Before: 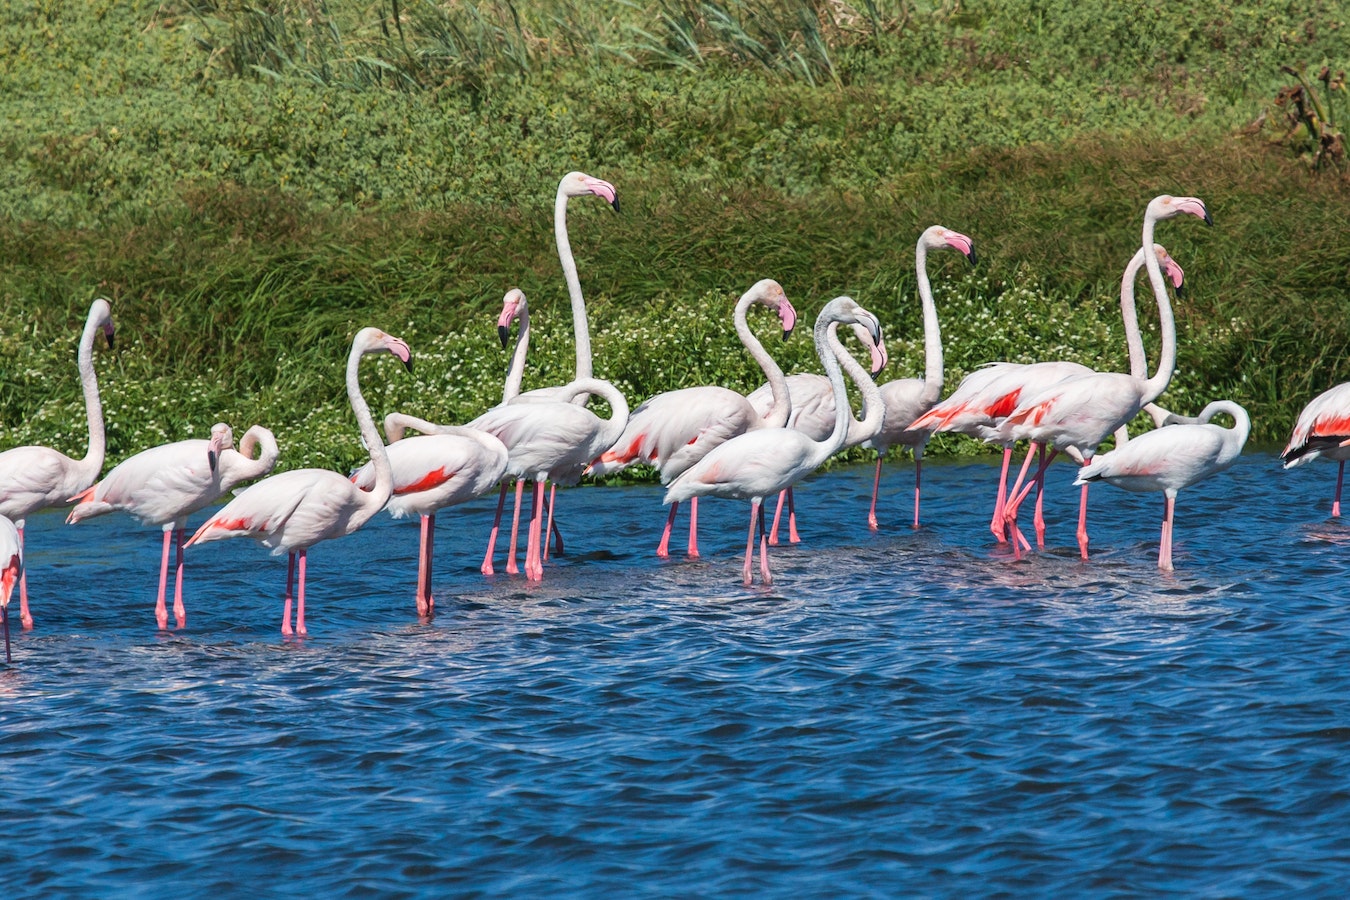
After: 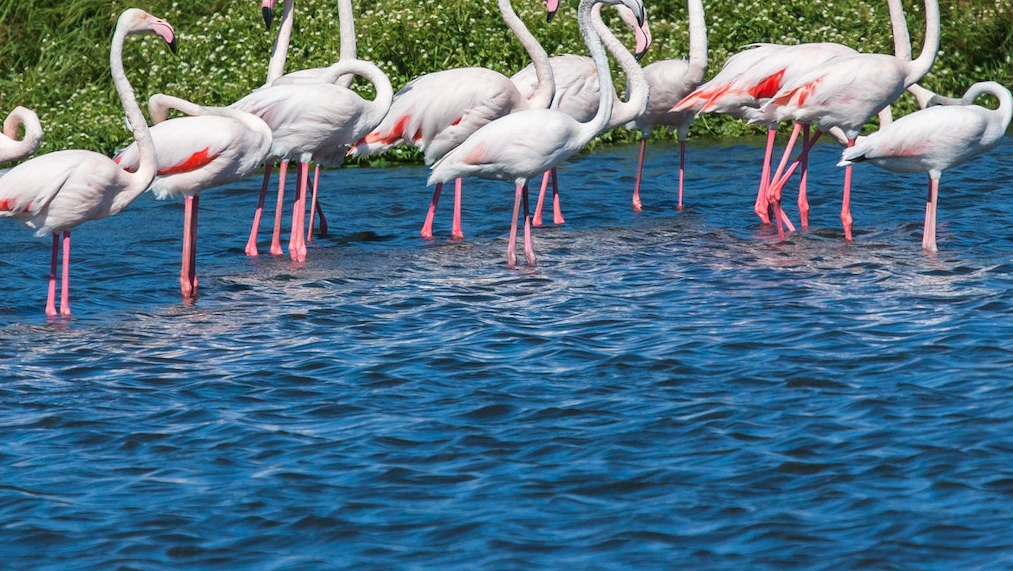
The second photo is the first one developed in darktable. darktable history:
crop and rotate: left 17.488%, top 35.552%, right 7.438%, bottom 0.988%
